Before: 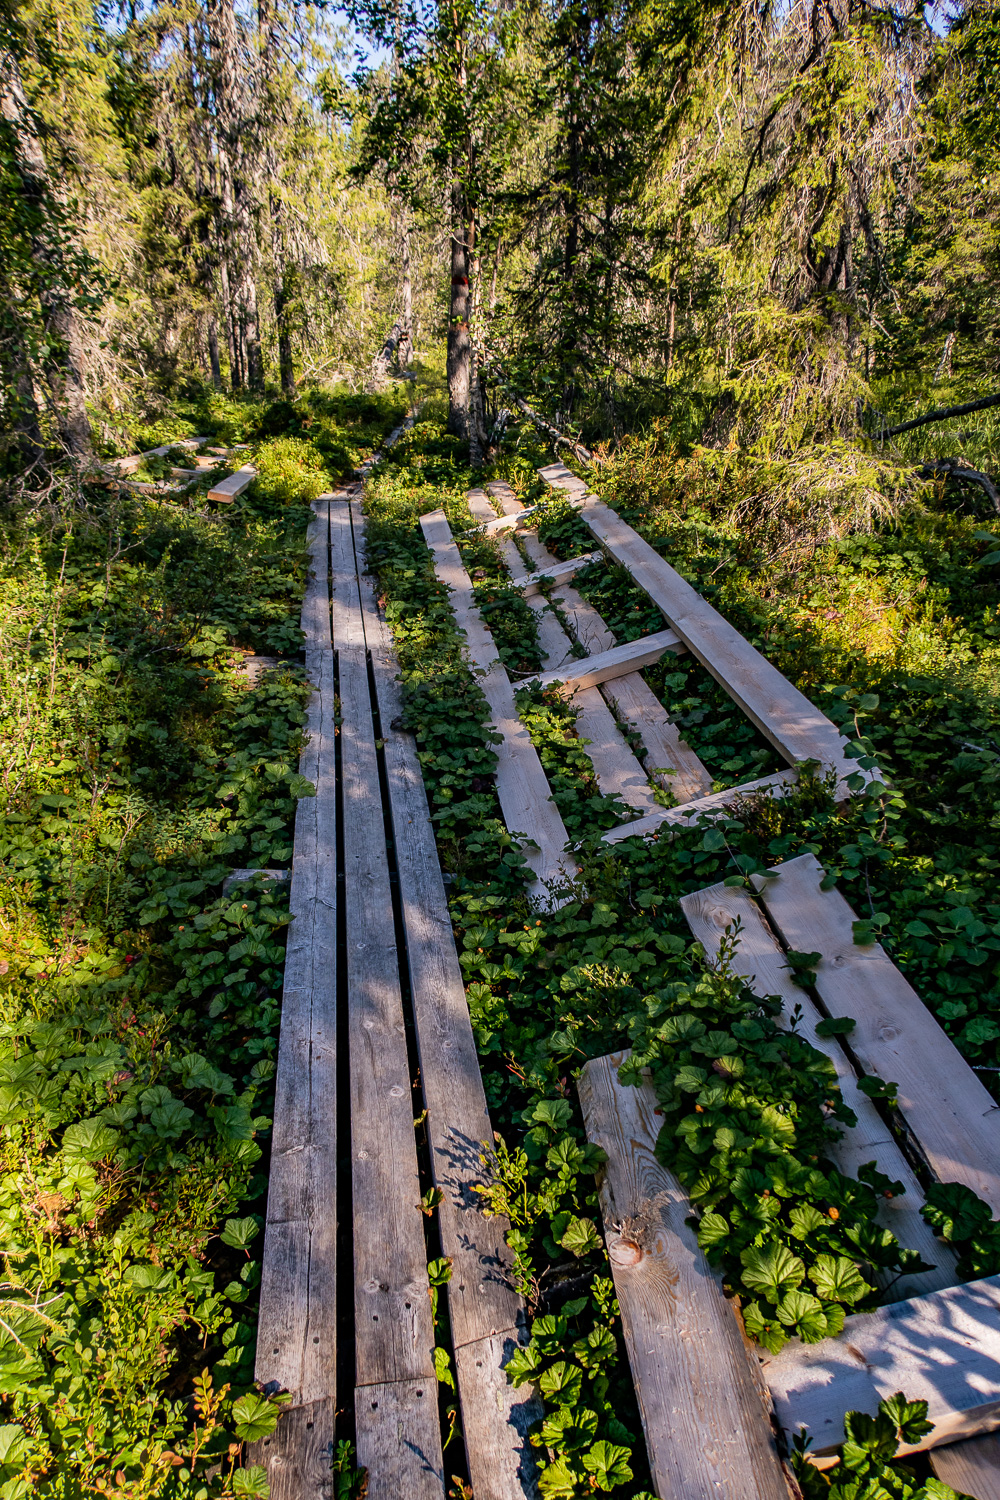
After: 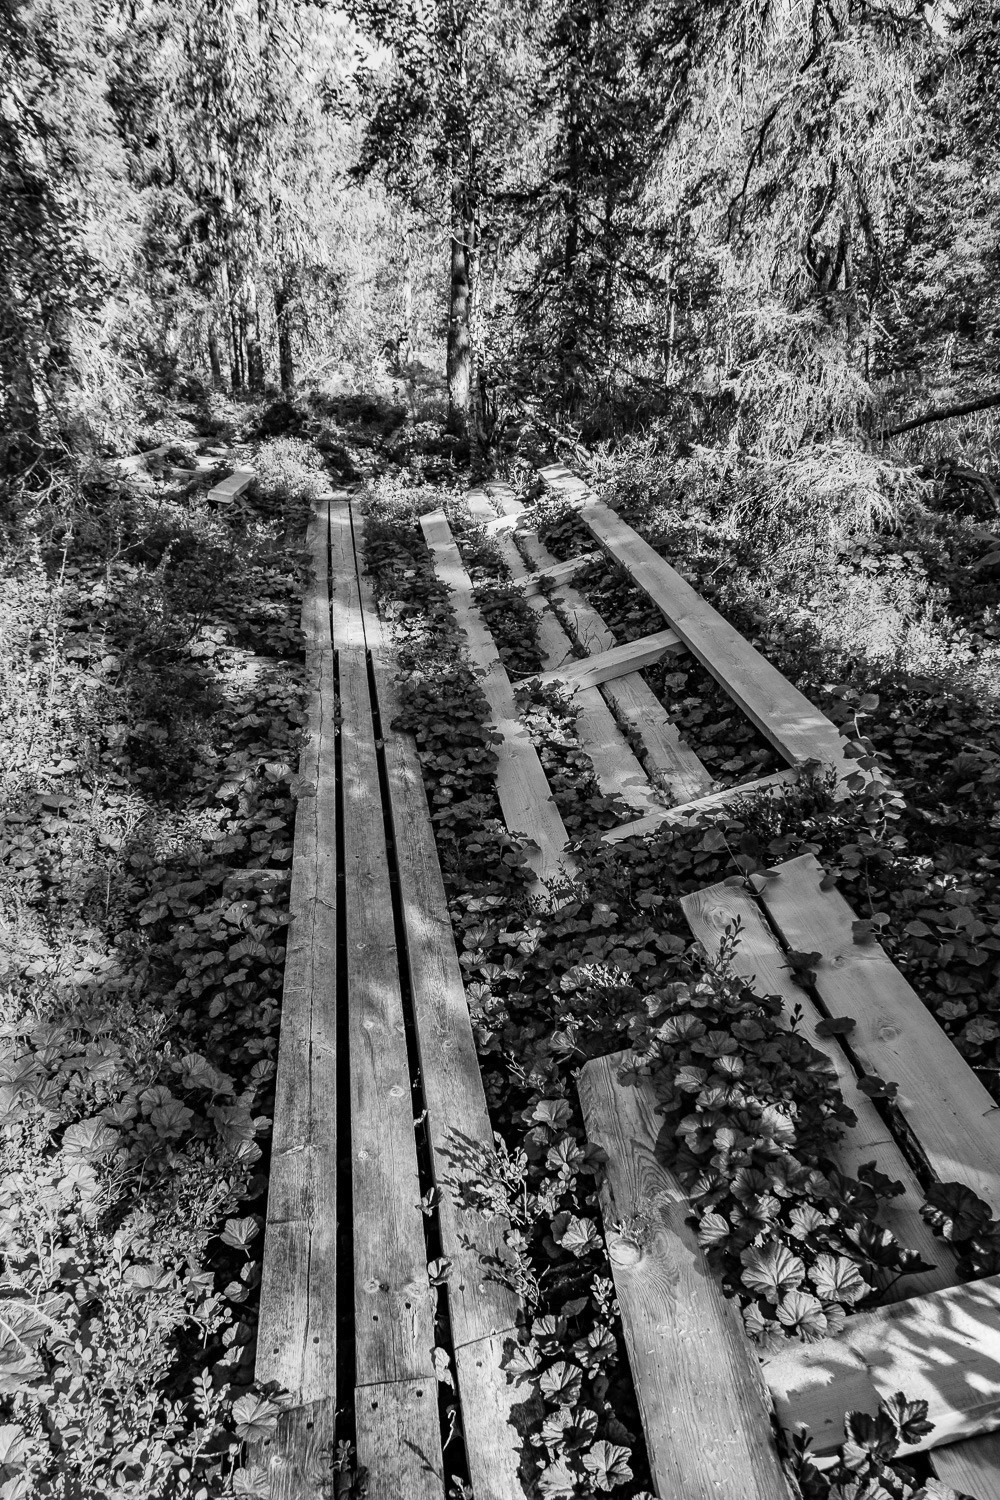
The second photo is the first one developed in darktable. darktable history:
monochrome: a -4.13, b 5.16, size 1
white balance: red 0.982, blue 1.018
contrast brightness saturation: contrast 0.2, brightness 0.16, saturation 0.22
